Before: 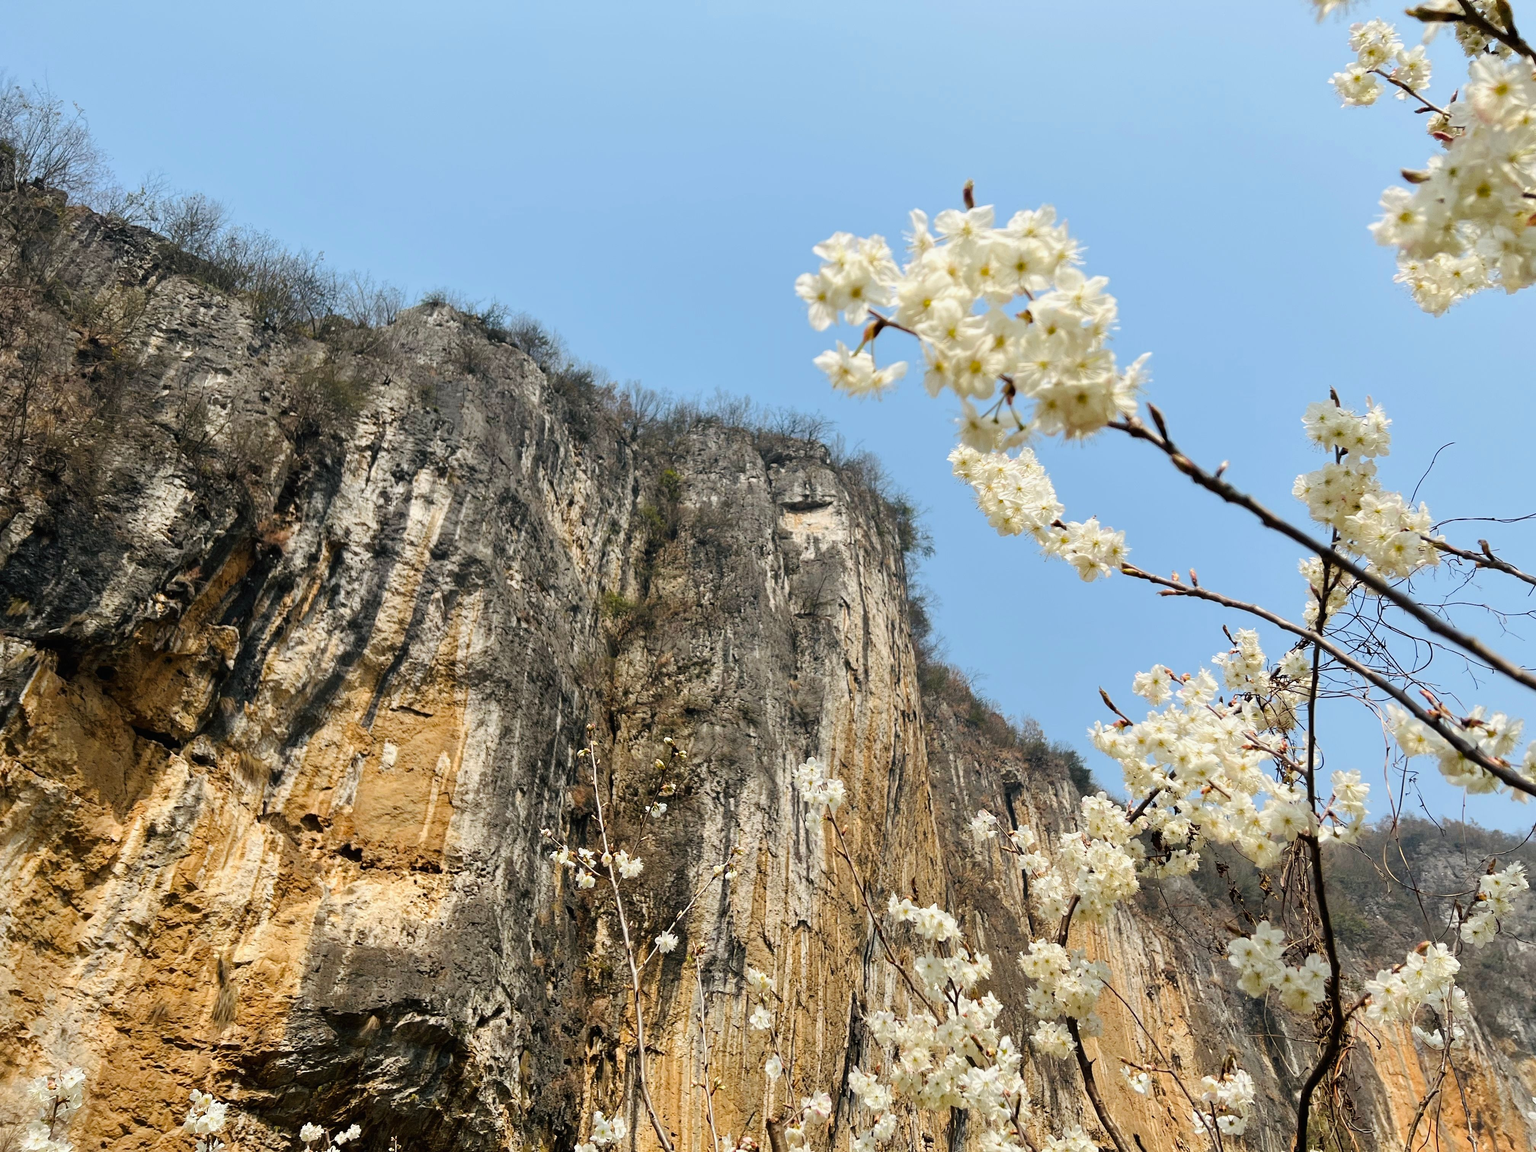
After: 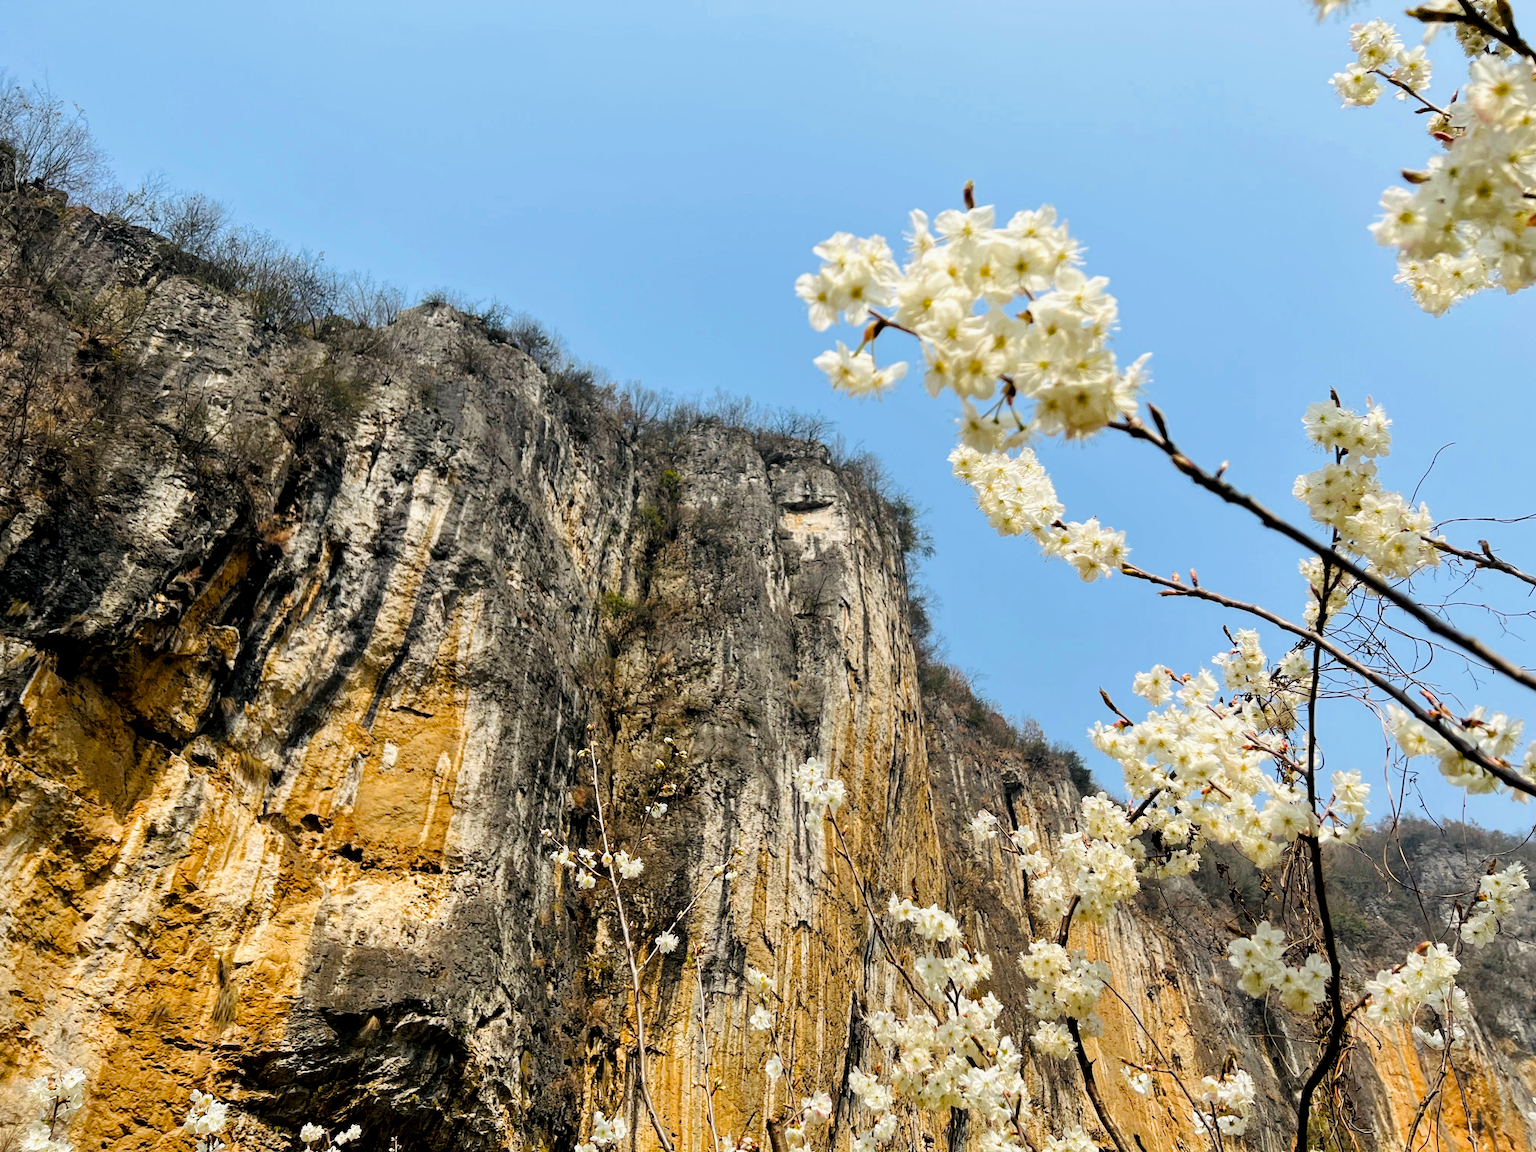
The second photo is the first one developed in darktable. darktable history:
filmic rgb: black relative exposure -12 EV, white relative exposure 2.8 EV, threshold 3 EV, target black luminance 0%, hardness 8.06, latitude 70.41%, contrast 1.14, highlights saturation mix 10%, shadows ↔ highlights balance -0.388%, color science v4 (2020), iterations of high-quality reconstruction 10, contrast in shadows soft, contrast in highlights soft, enable highlight reconstruction true
local contrast: highlights 100%, shadows 100%, detail 120%, midtone range 0.2
